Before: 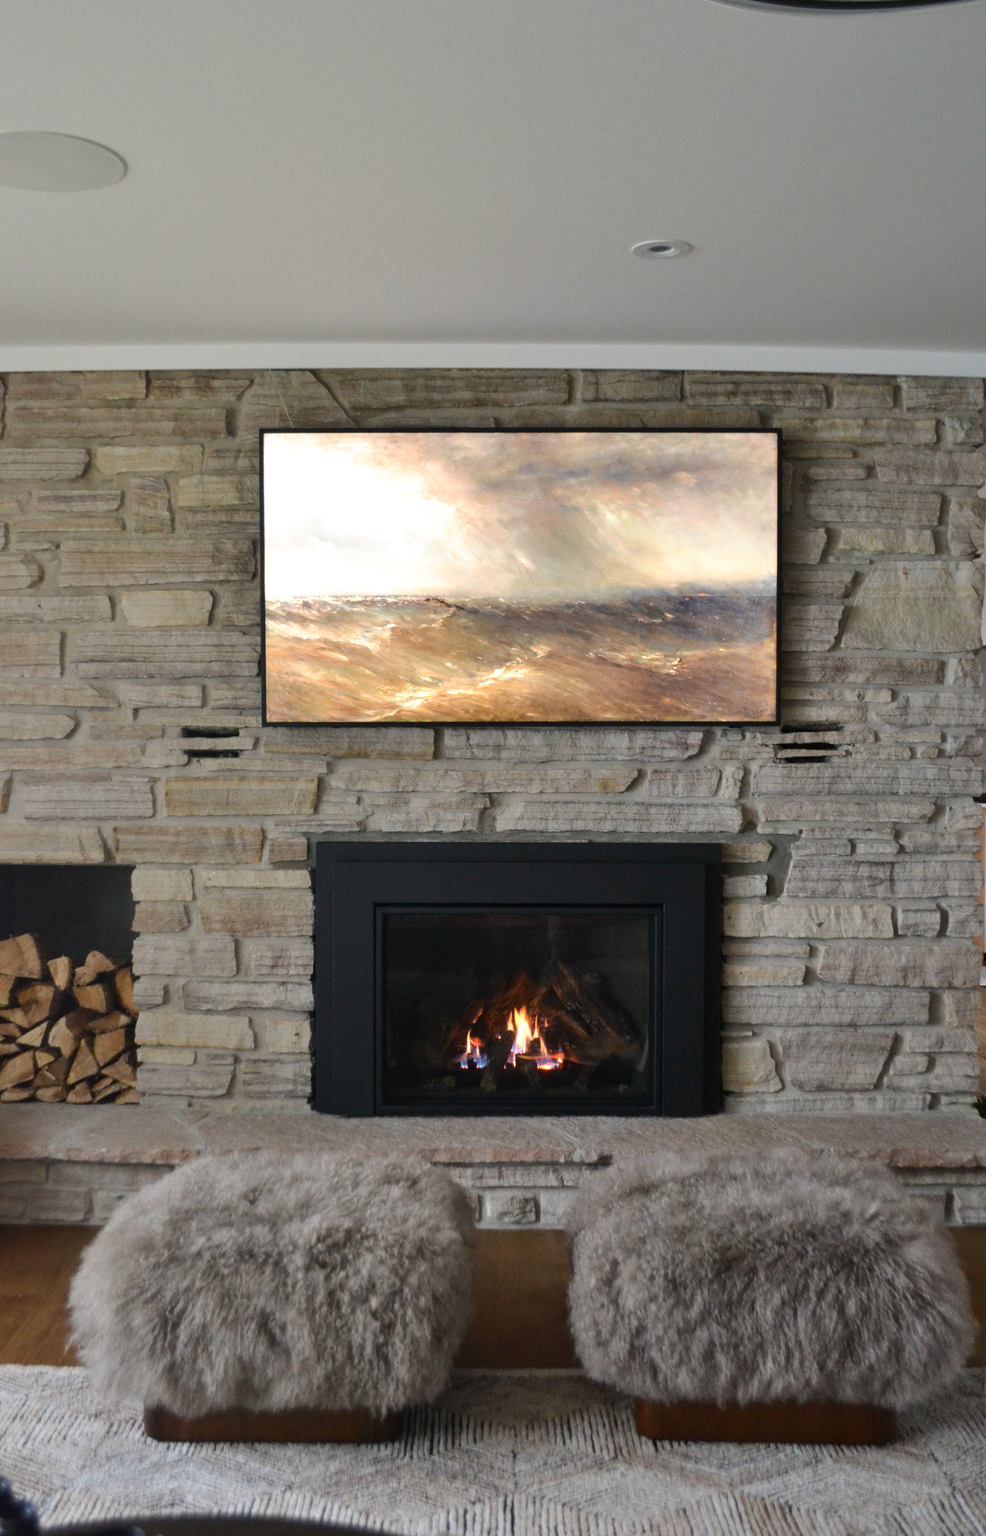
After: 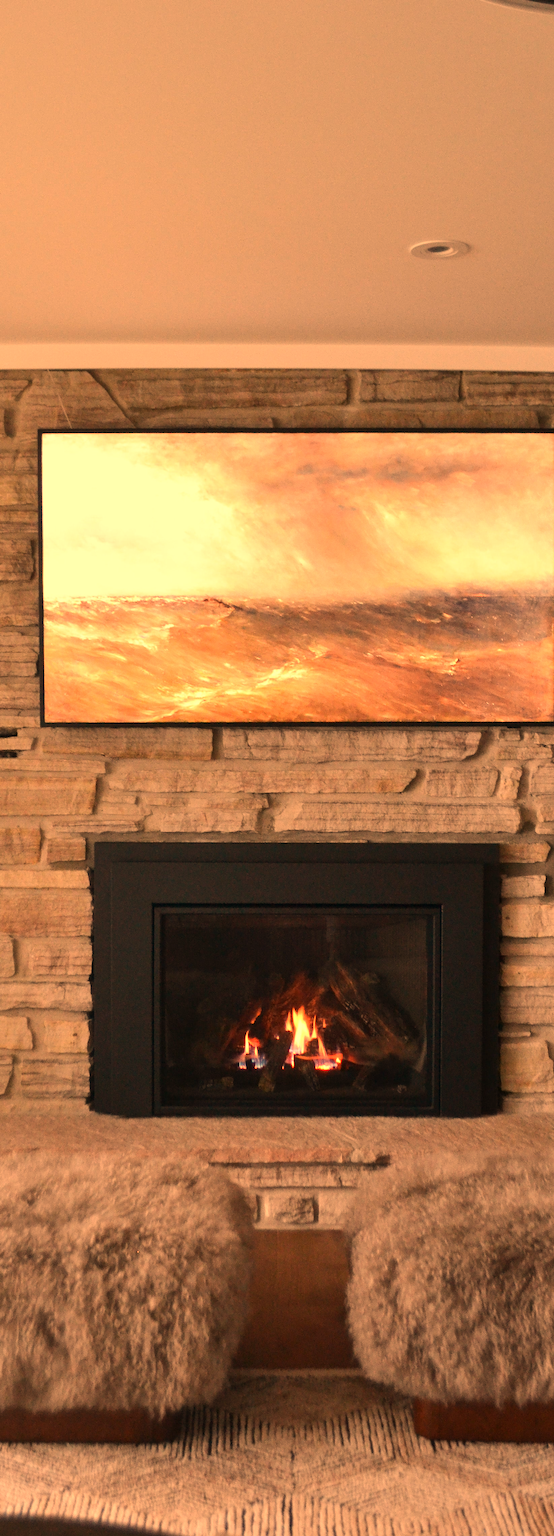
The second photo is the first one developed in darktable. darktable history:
crop and rotate: left 22.516%, right 21.234%
white balance: red 1.467, blue 0.684
